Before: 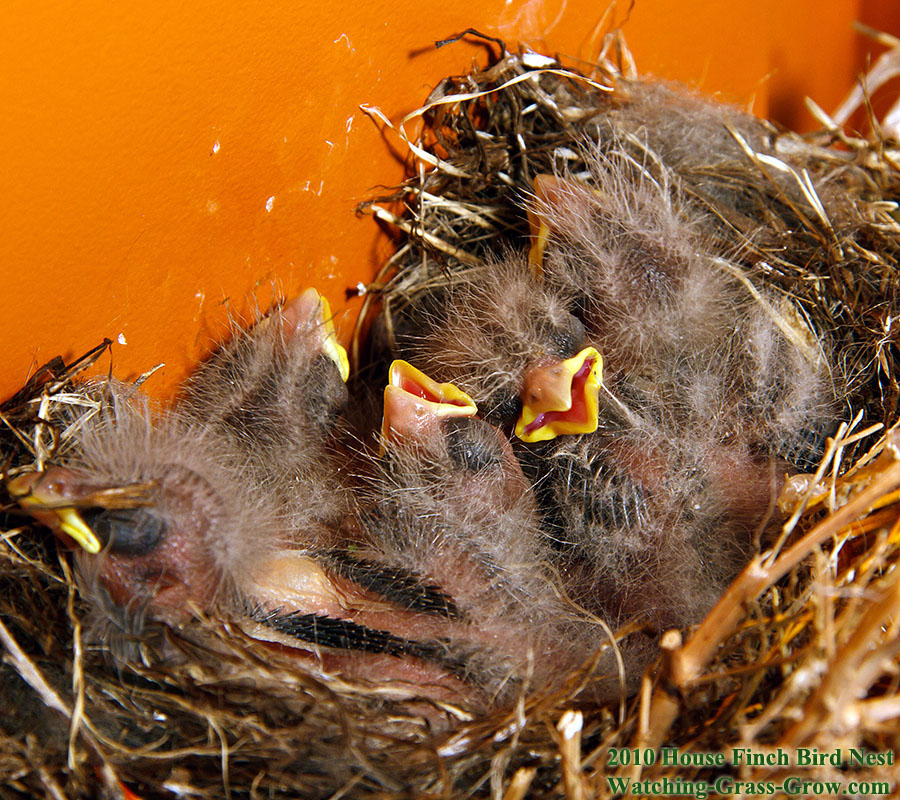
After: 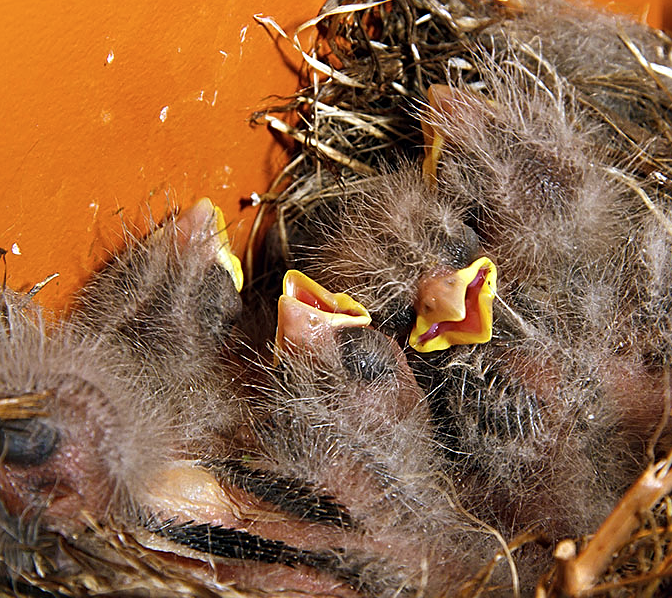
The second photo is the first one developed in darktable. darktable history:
crop and rotate: left 11.831%, top 11.346%, right 13.429%, bottom 13.899%
color zones: curves: ch1 [(0, 0.469) (0.01, 0.469) (0.12, 0.446) (0.248, 0.469) (0.5, 0.5) (0.748, 0.5) (0.99, 0.469) (1, 0.469)]
sharpen: on, module defaults
